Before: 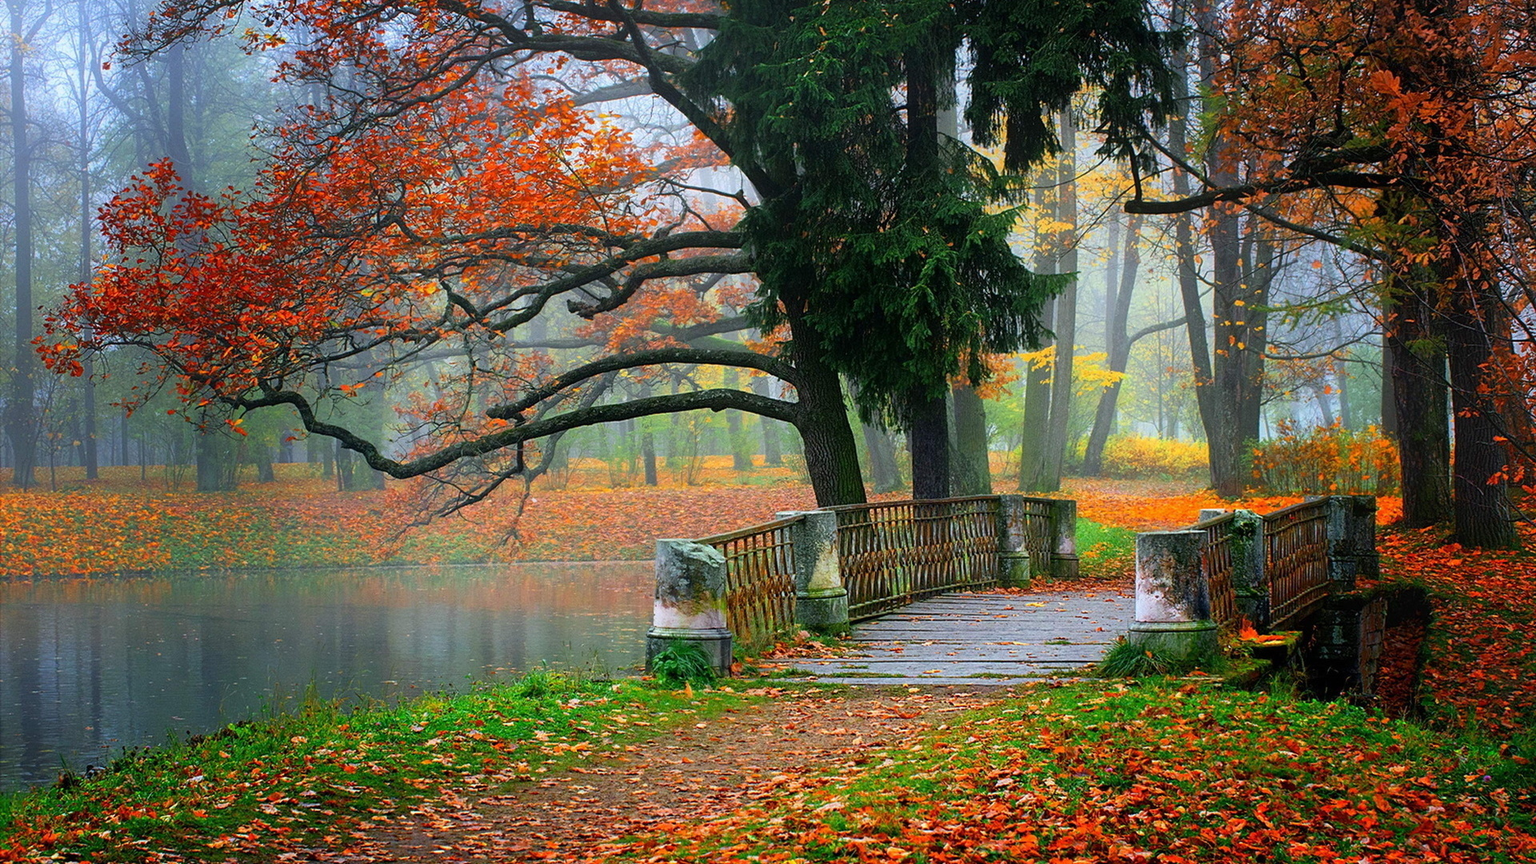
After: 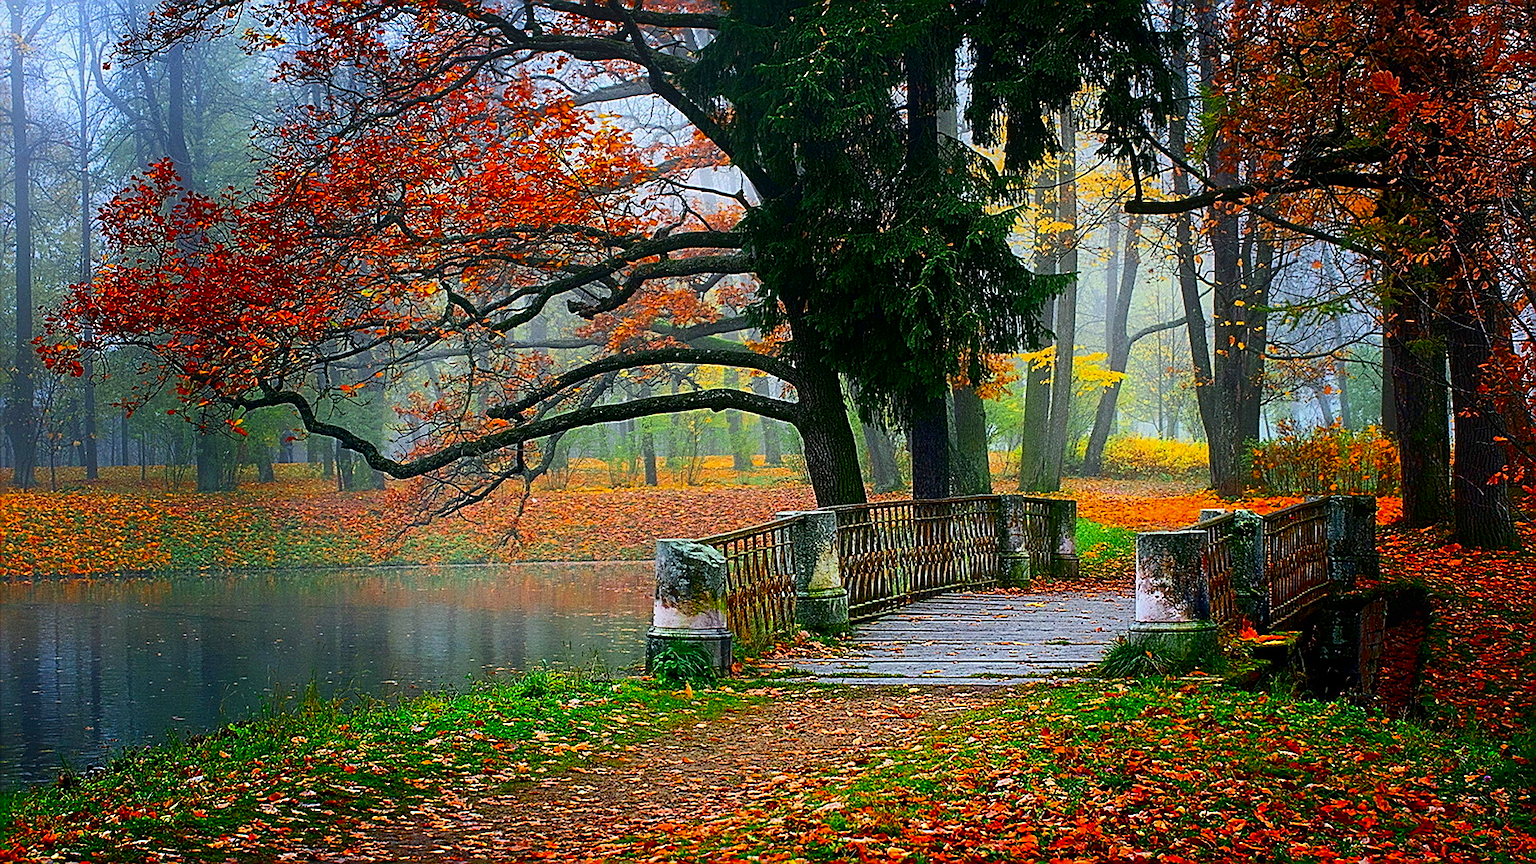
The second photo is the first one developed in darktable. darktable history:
exposure: black level correction 0.001, compensate highlight preservation false
sharpen: radius 1.736, amount 1.285
color balance rgb: perceptual saturation grading › global saturation 14.926%, contrast -10.272%
contrast brightness saturation: contrast 0.2, brightness -0.105, saturation 0.098
